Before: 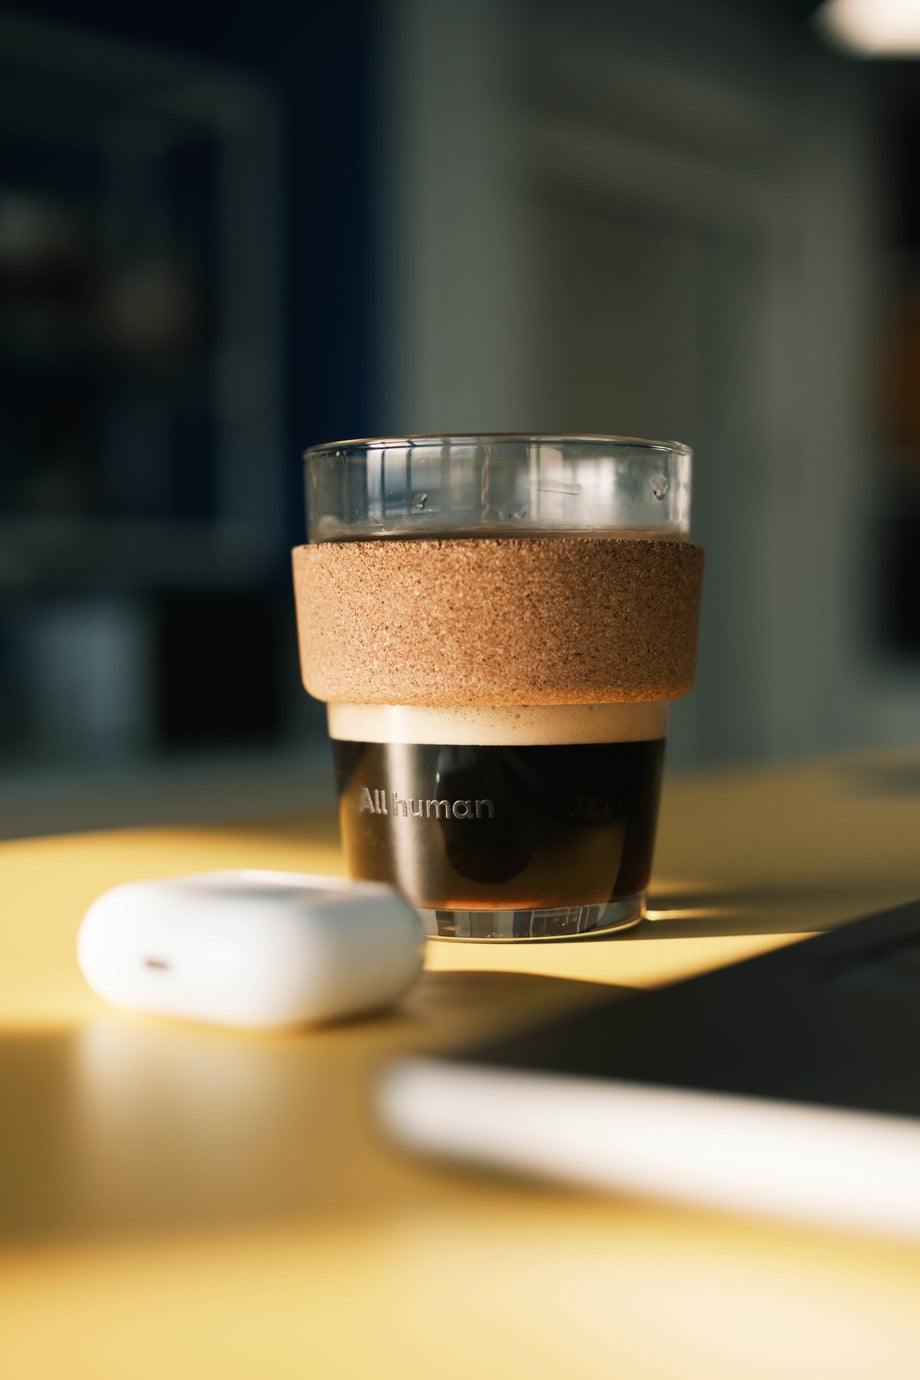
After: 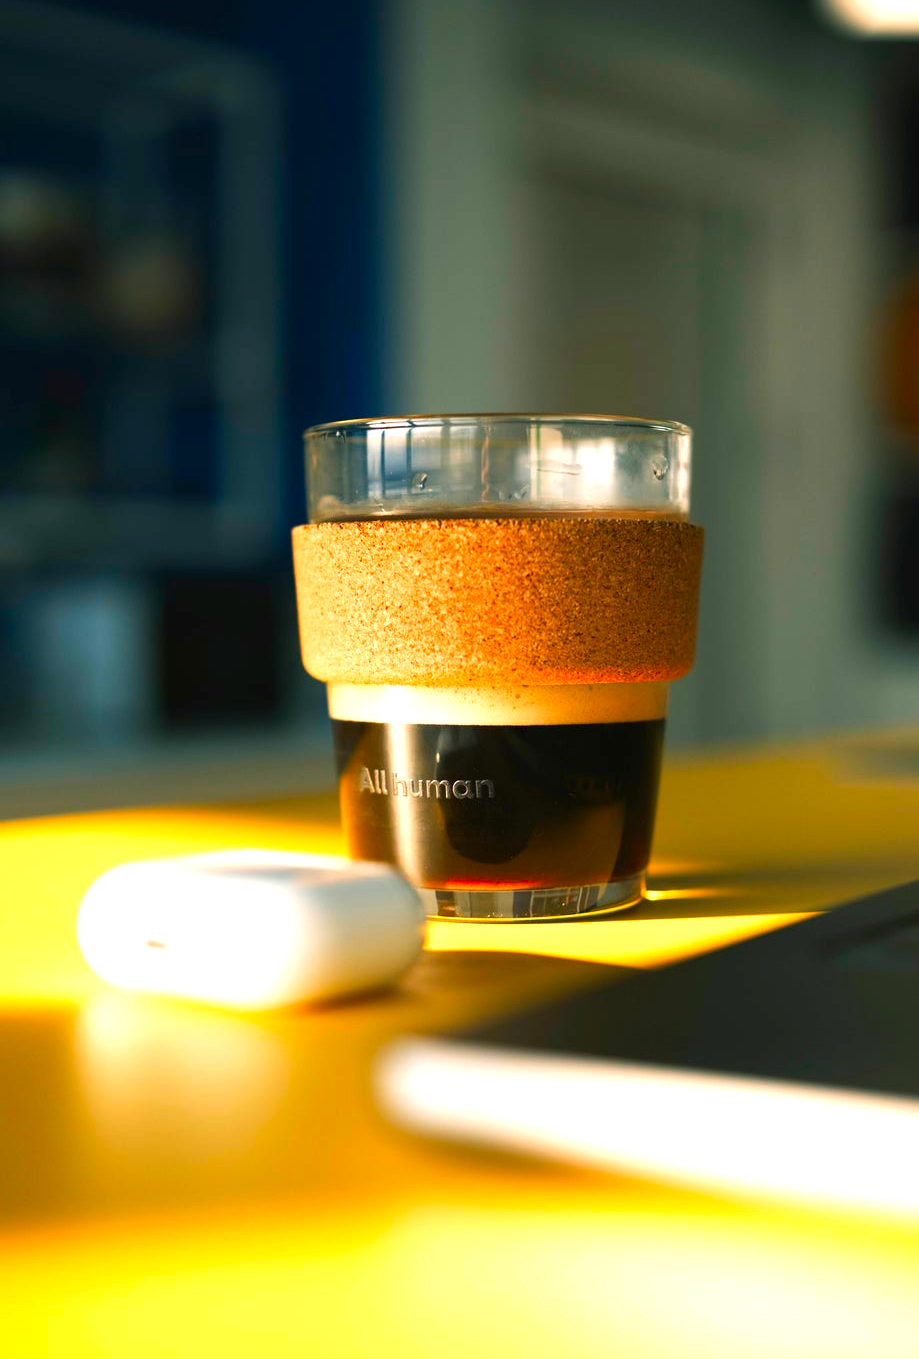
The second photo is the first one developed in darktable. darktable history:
color correction: highlights b* 0.019, saturation 1.84
exposure: black level correction 0, exposure 0.7 EV, compensate highlight preservation false
crop: top 1.462%, right 0.104%
